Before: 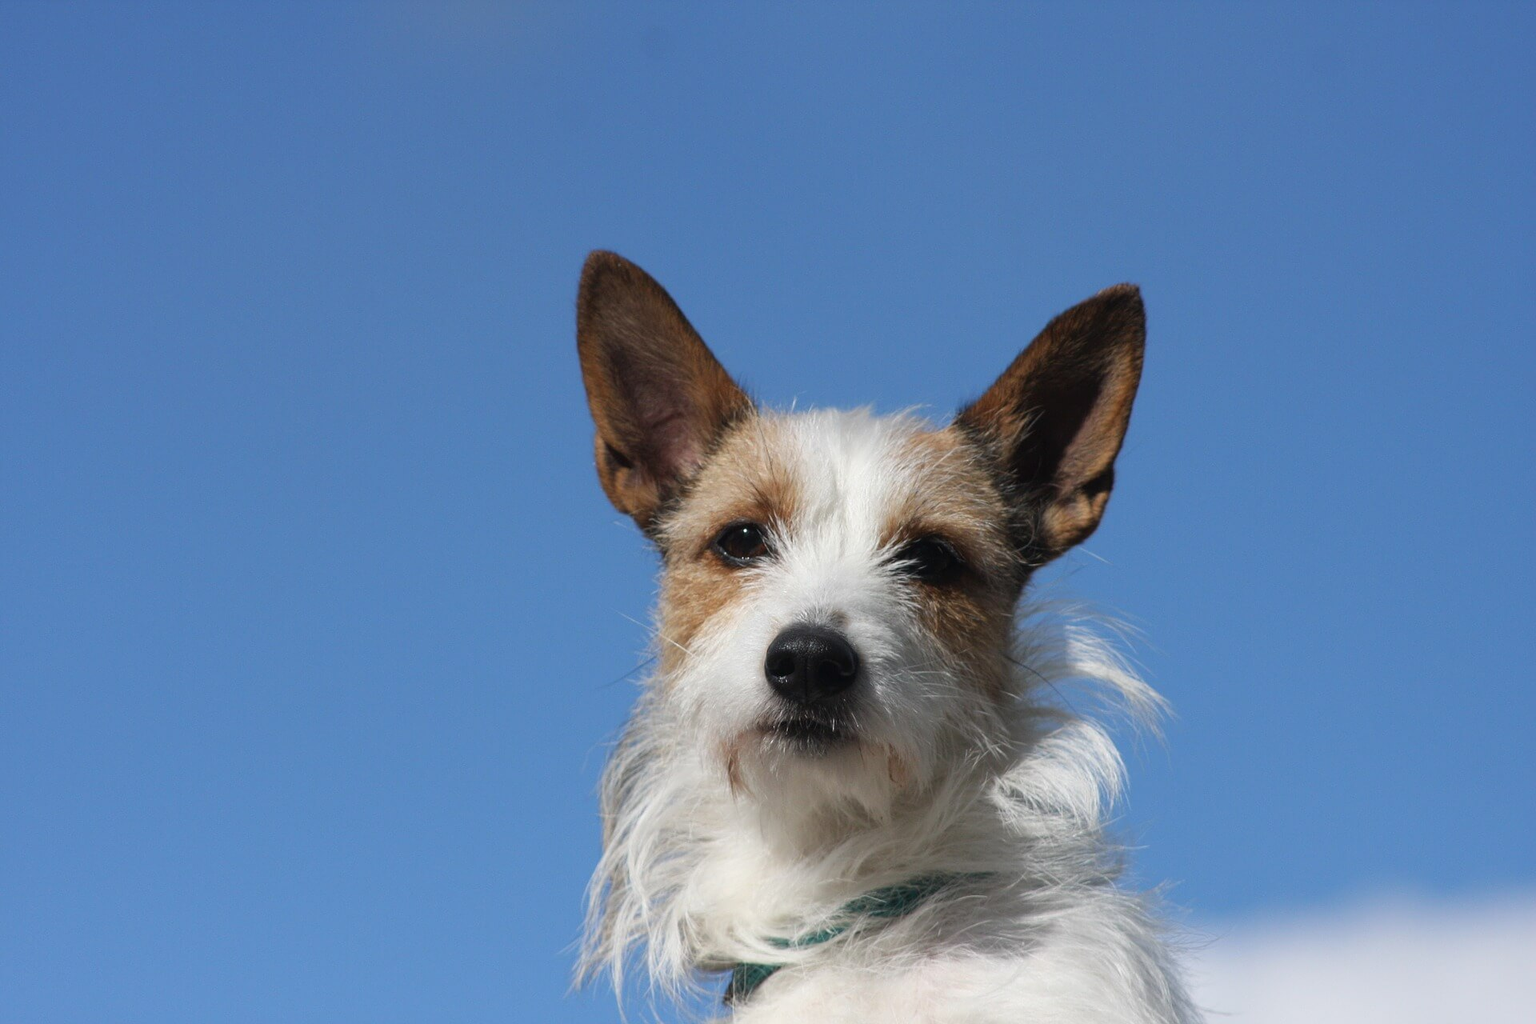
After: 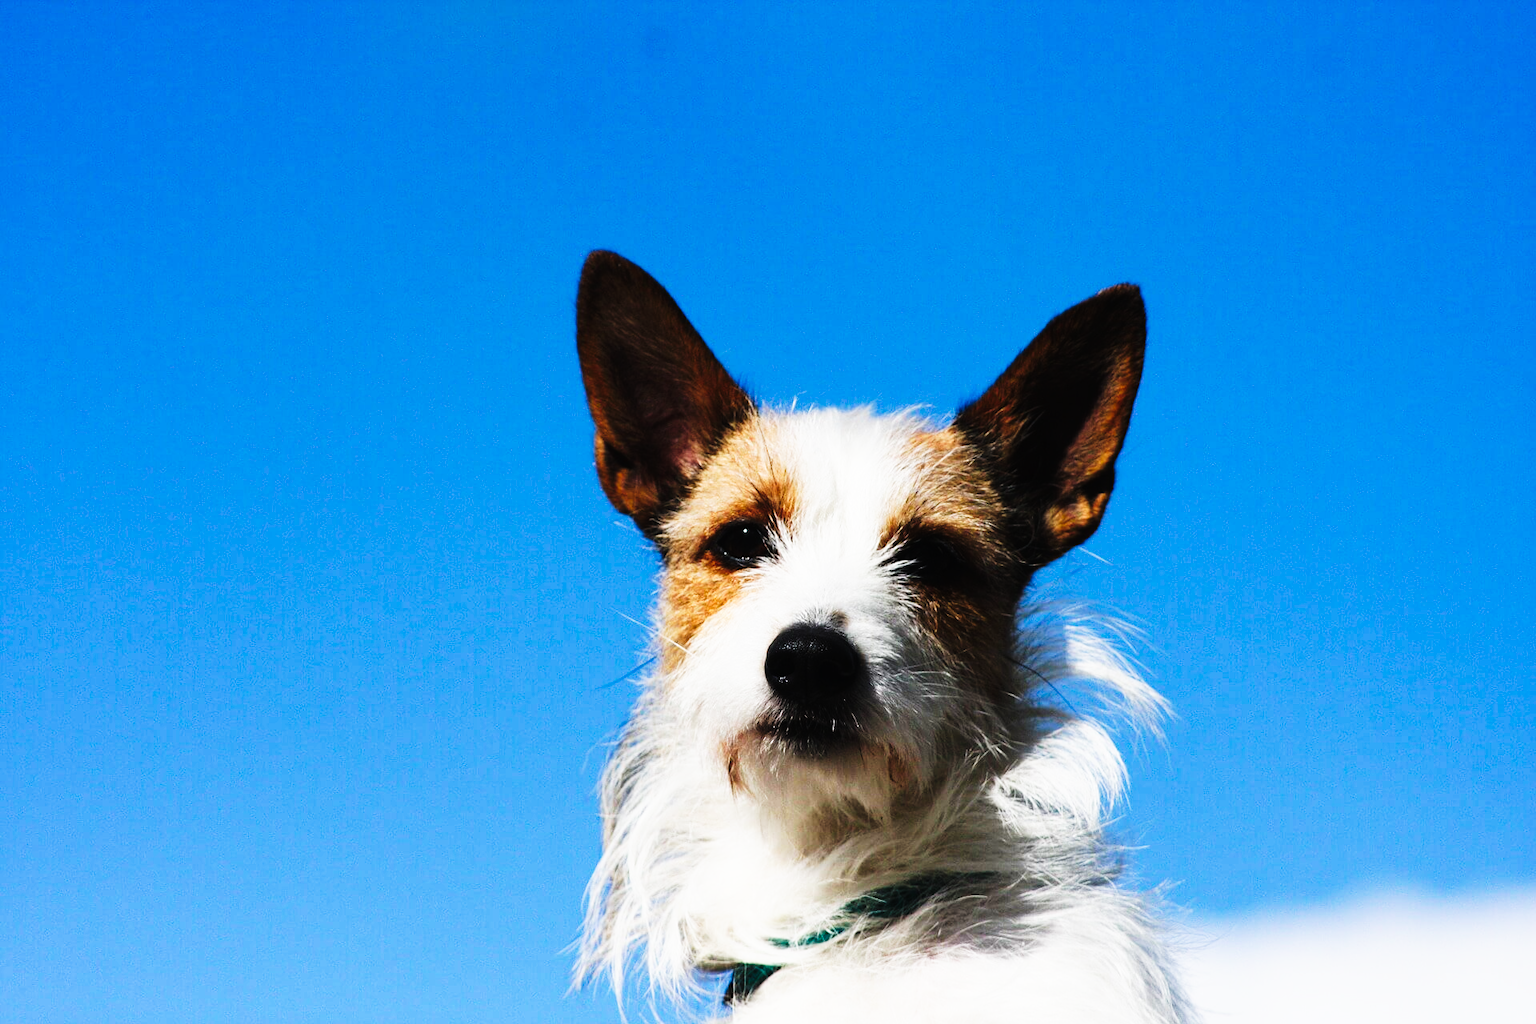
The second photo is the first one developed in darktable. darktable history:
tone curve: curves: ch0 [(0, 0) (0.003, 0.006) (0.011, 0.008) (0.025, 0.011) (0.044, 0.015) (0.069, 0.019) (0.1, 0.023) (0.136, 0.03) (0.177, 0.042) (0.224, 0.065) (0.277, 0.103) (0.335, 0.177) (0.399, 0.294) (0.468, 0.463) (0.543, 0.639) (0.623, 0.805) (0.709, 0.909) (0.801, 0.967) (0.898, 0.989) (1, 1)], preserve colors none
